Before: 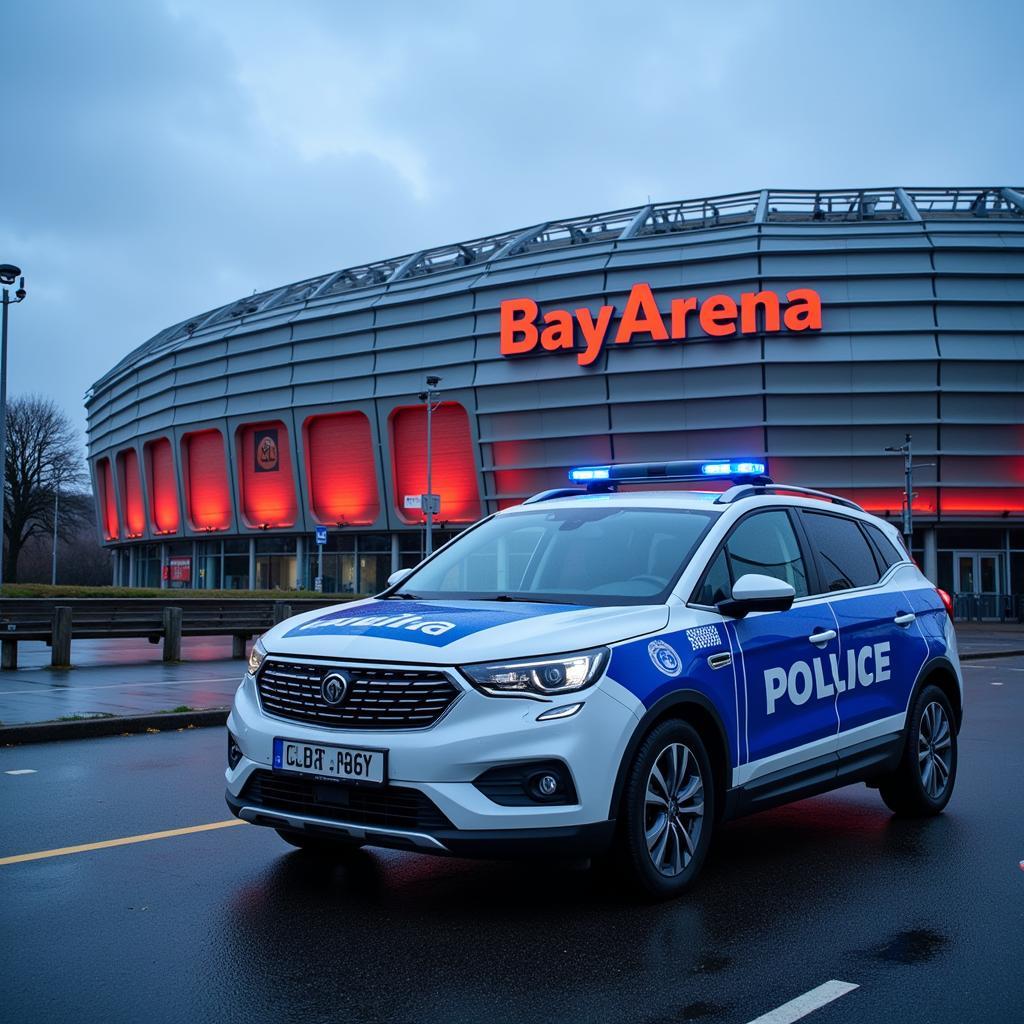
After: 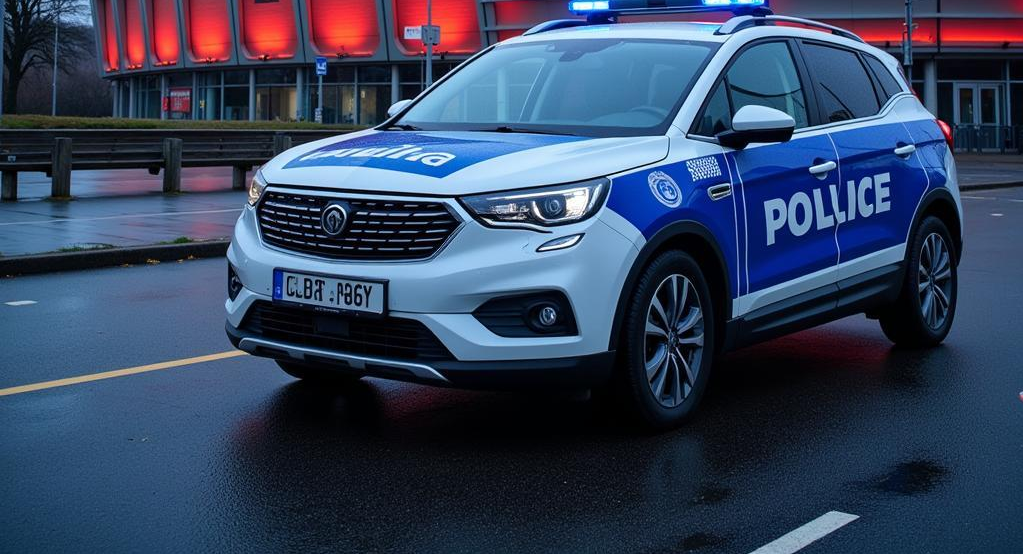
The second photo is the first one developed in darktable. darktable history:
crop and rotate: top 45.837%, right 0.085%
